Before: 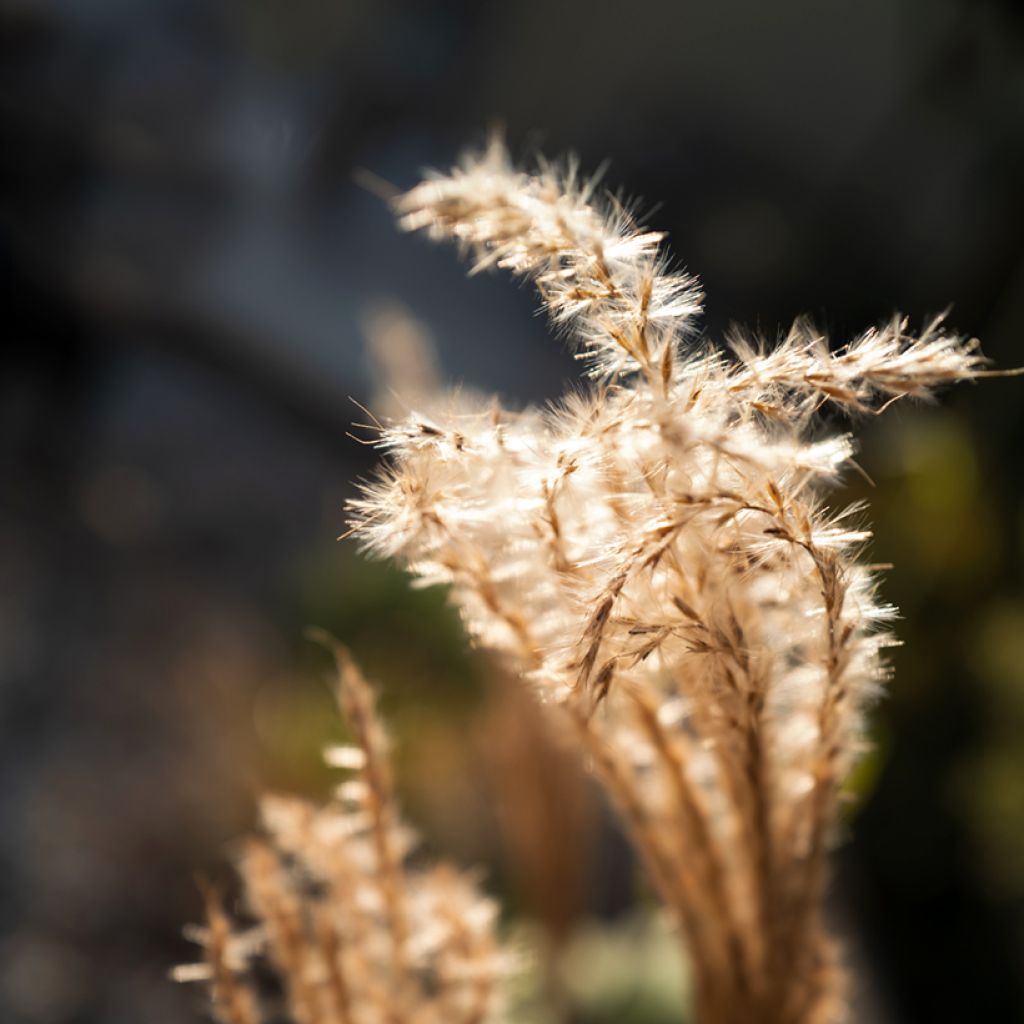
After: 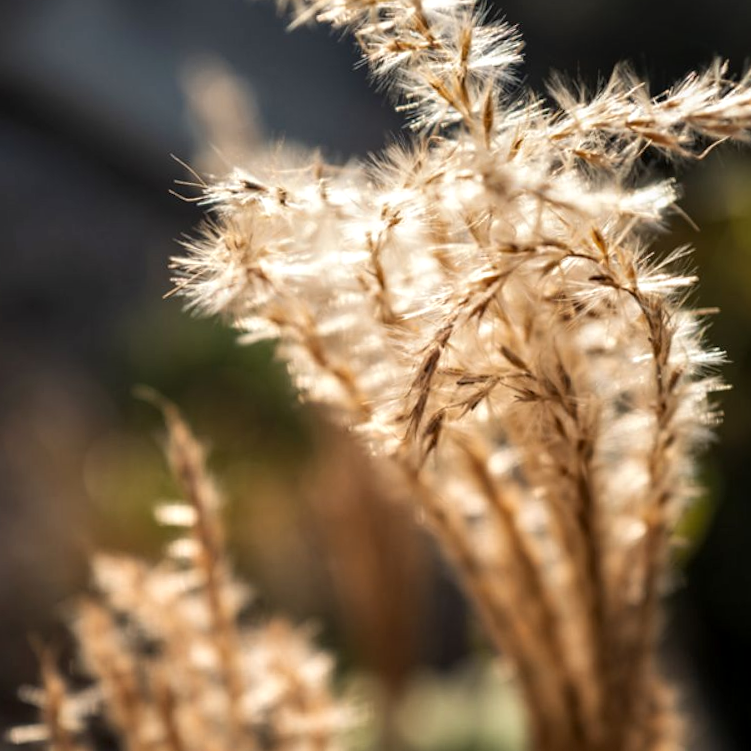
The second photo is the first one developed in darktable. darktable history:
local contrast: detail 130%
crop: left 16.871%, top 22.857%, right 9.116%
rotate and perspective: rotation -1.42°, crop left 0.016, crop right 0.984, crop top 0.035, crop bottom 0.965
